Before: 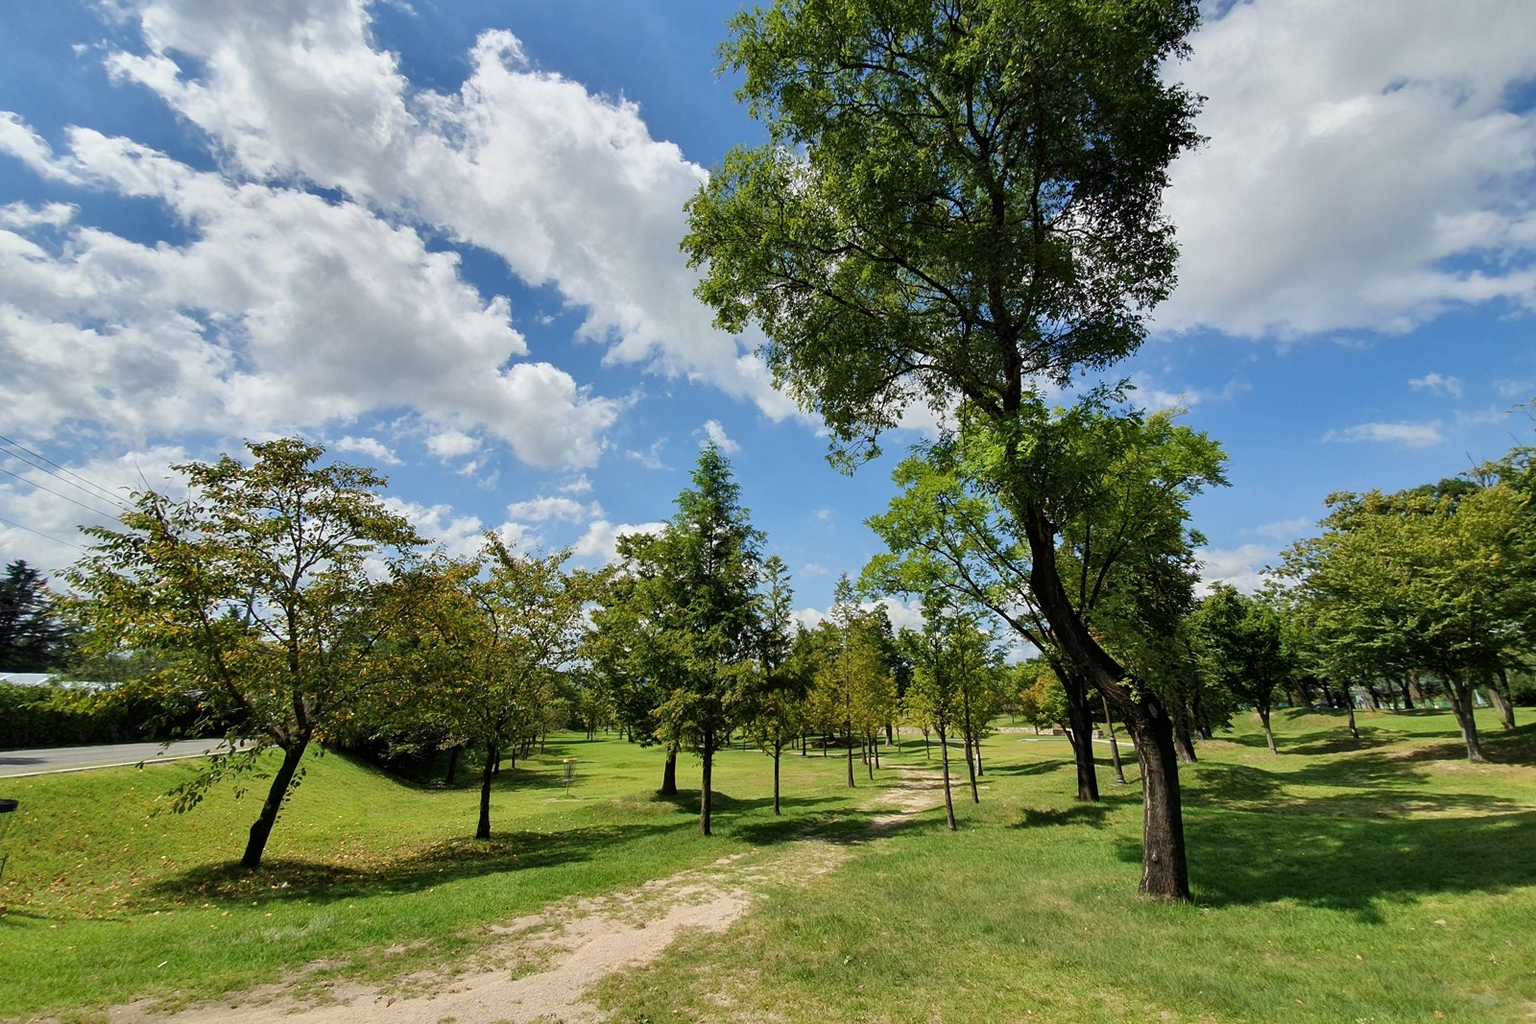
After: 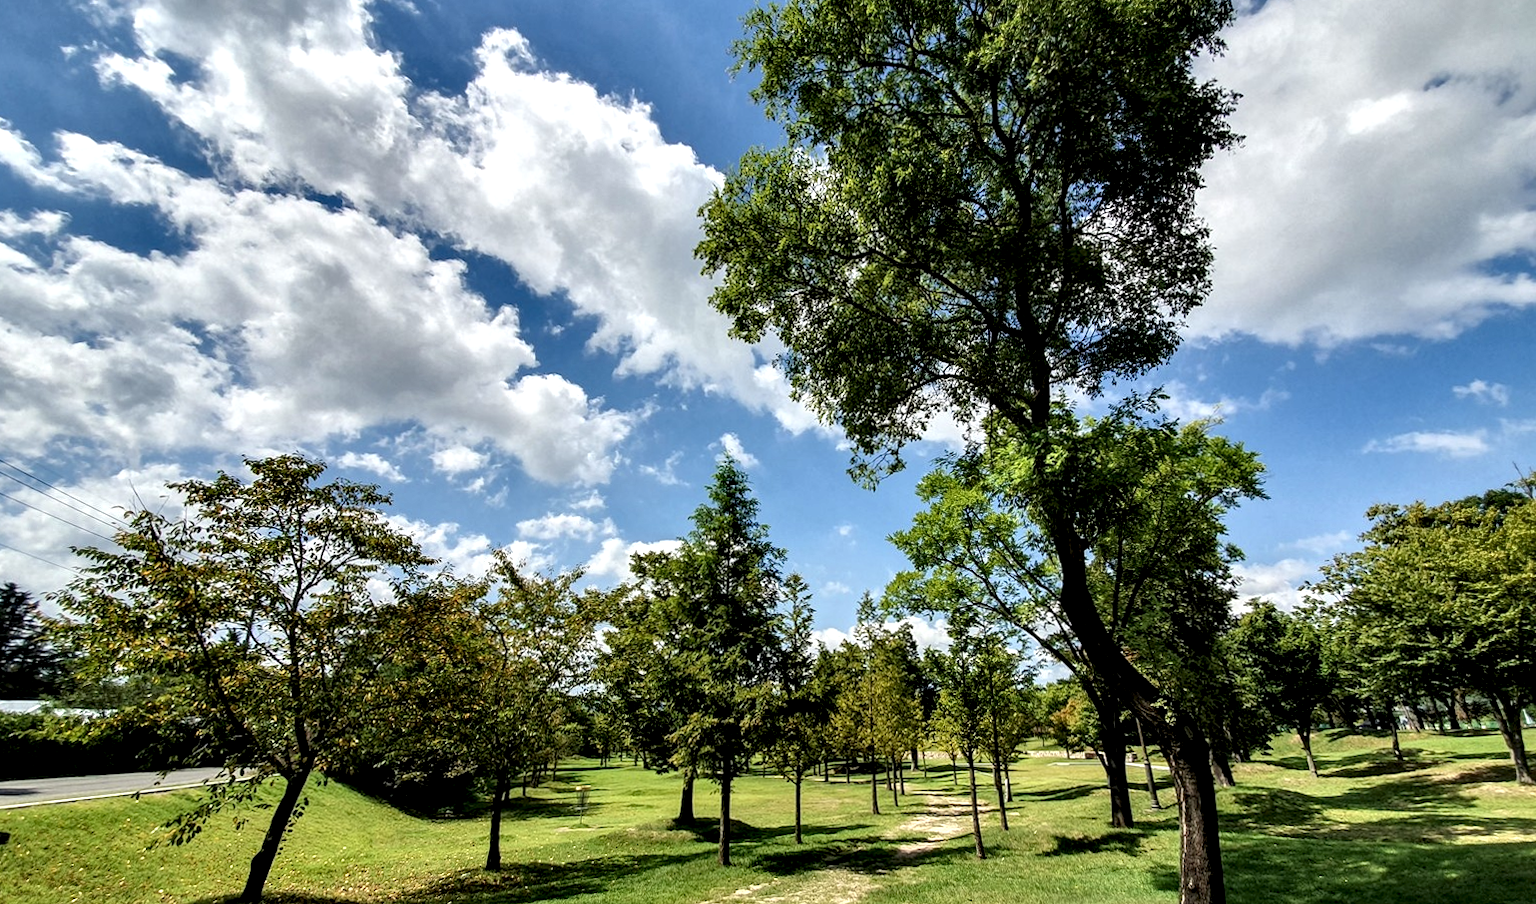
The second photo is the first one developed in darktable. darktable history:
exposure: compensate highlight preservation false
crop and rotate: angle 0.327°, left 0.323%, right 2.66%, bottom 14.308%
color zones: curves: ch1 [(0, 0.525) (0.143, 0.556) (0.286, 0.52) (0.429, 0.5) (0.571, 0.5) (0.714, 0.5) (0.857, 0.503) (1, 0.525)]
local contrast: highlights 80%, shadows 58%, detail 175%, midtone range 0.6
